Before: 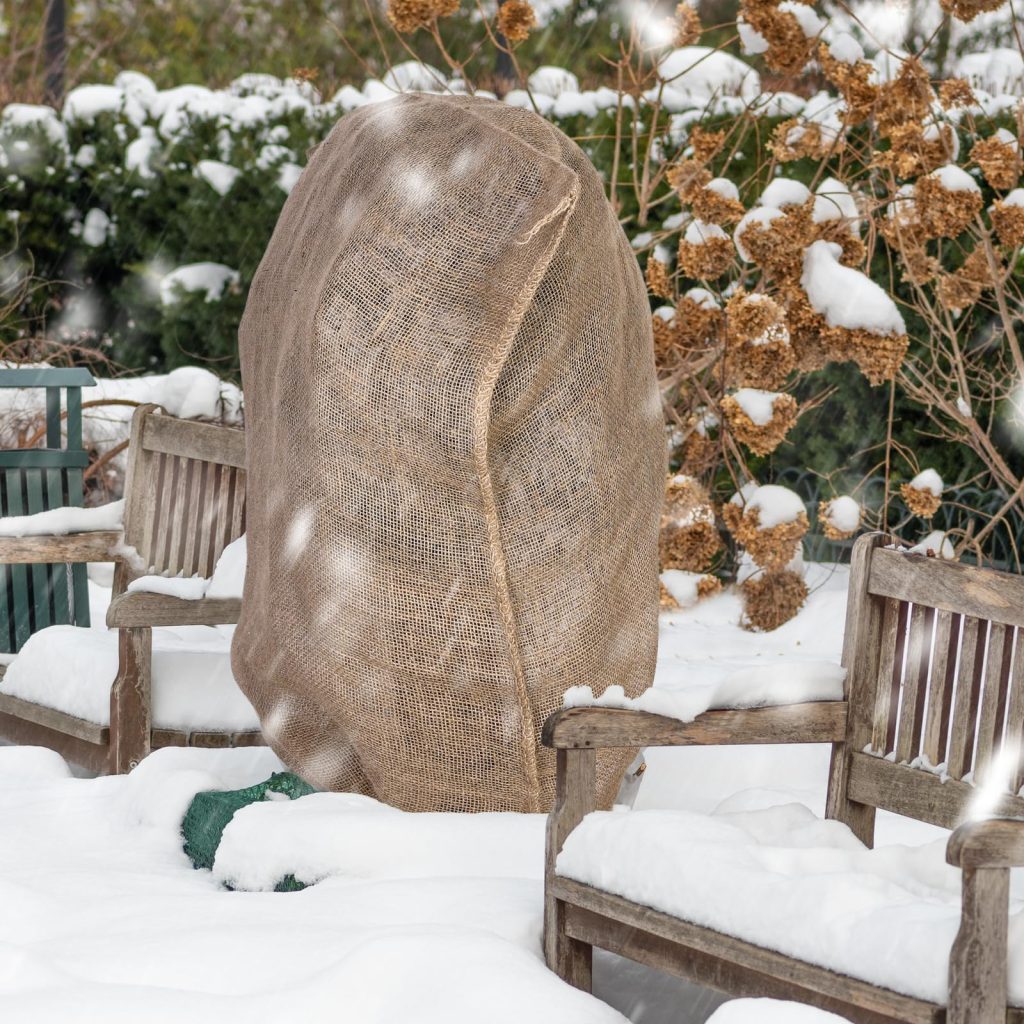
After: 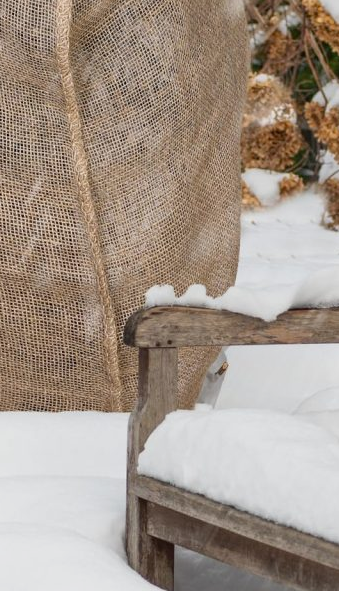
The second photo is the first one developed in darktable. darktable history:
crop: left 40.878%, top 39.176%, right 25.993%, bottom 3.081%
exposure: black level correction 0.001, exposure -0.2 EV, compensate highlight preservation false
vibrance: on, module defaults
